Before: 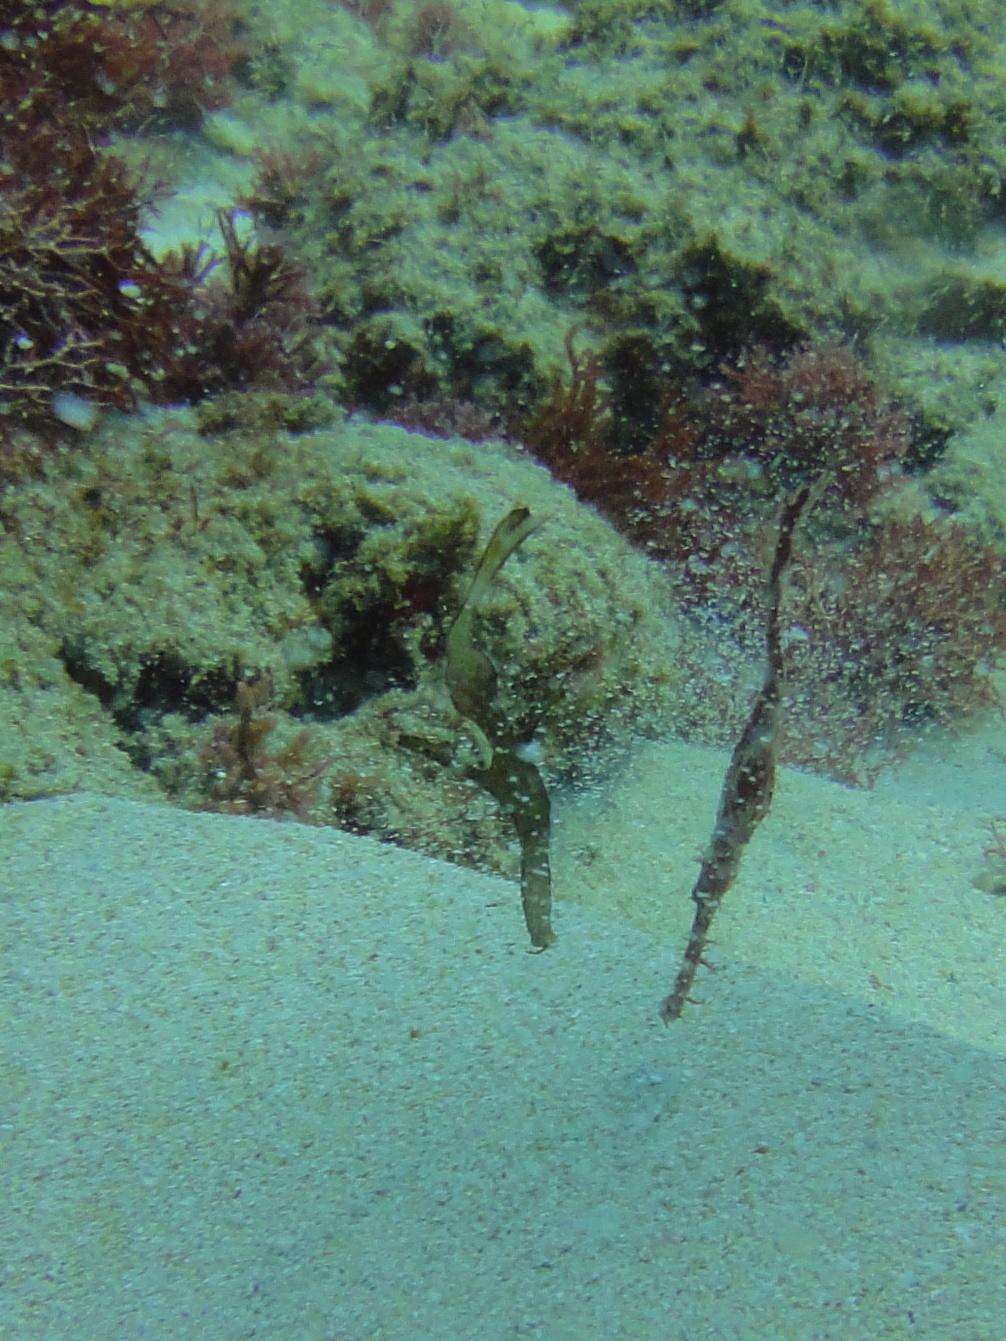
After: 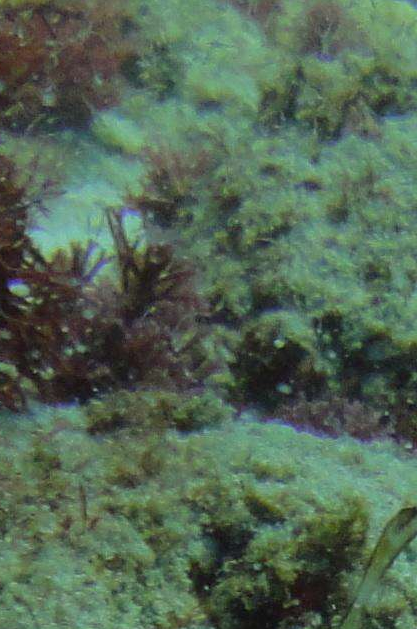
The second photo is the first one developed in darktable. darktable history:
crop and rotate: left 11.14%, top 0.092%, right 47.341%, bottom 52.937%
